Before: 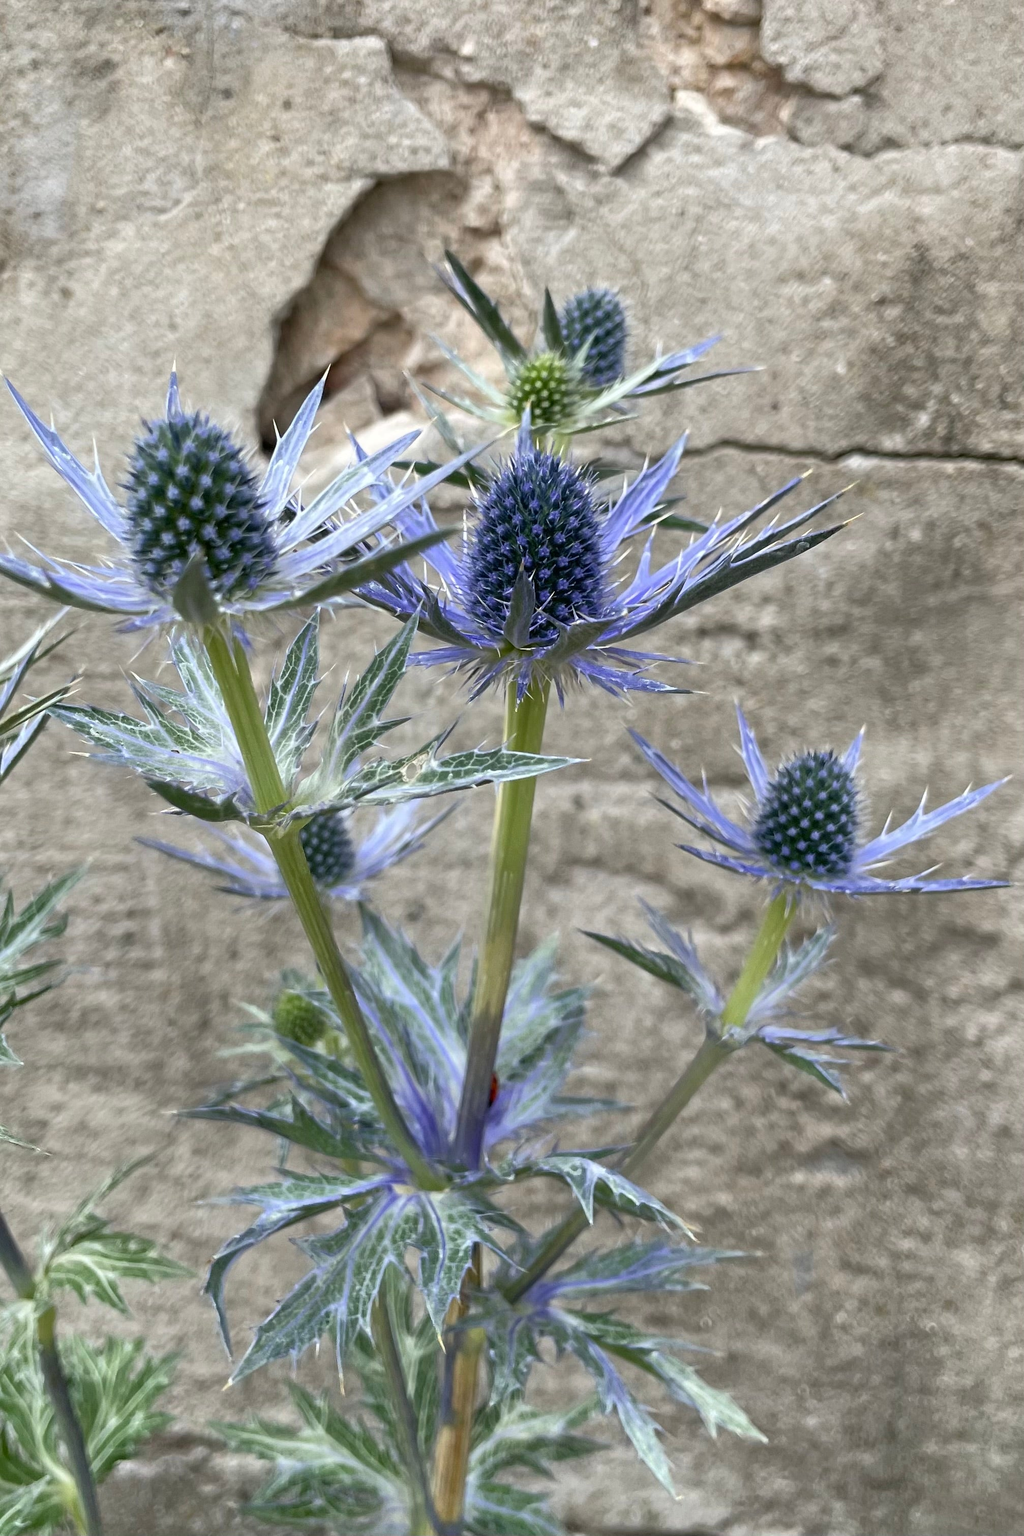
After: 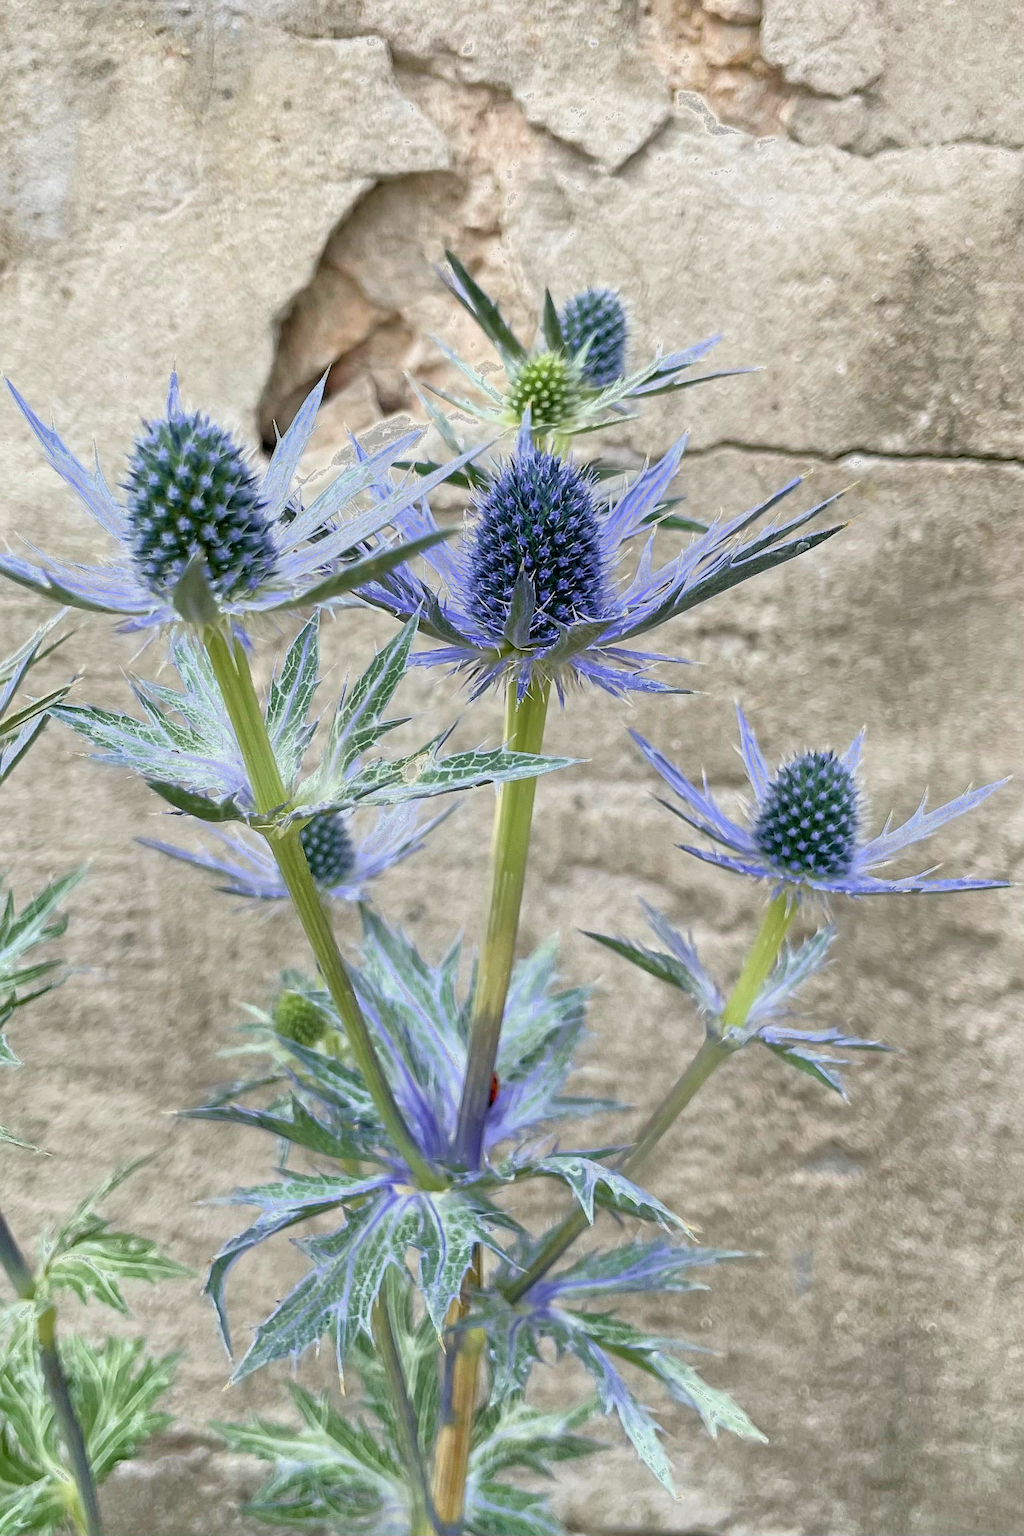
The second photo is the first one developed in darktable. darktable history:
exposure: black level correction 0, exposure 0.59 EV, compensate highlight preservation false
sharpen: on, module defaults
filmic rgb: black relative exposure -15.1 EV, white relative exposure 3 EV, target black luminance 0%, hardness 9.23, latitude 98.57%, contrast 0.915, shadows ↔ highlights balance 0.371%
velvia: on, module defaults
